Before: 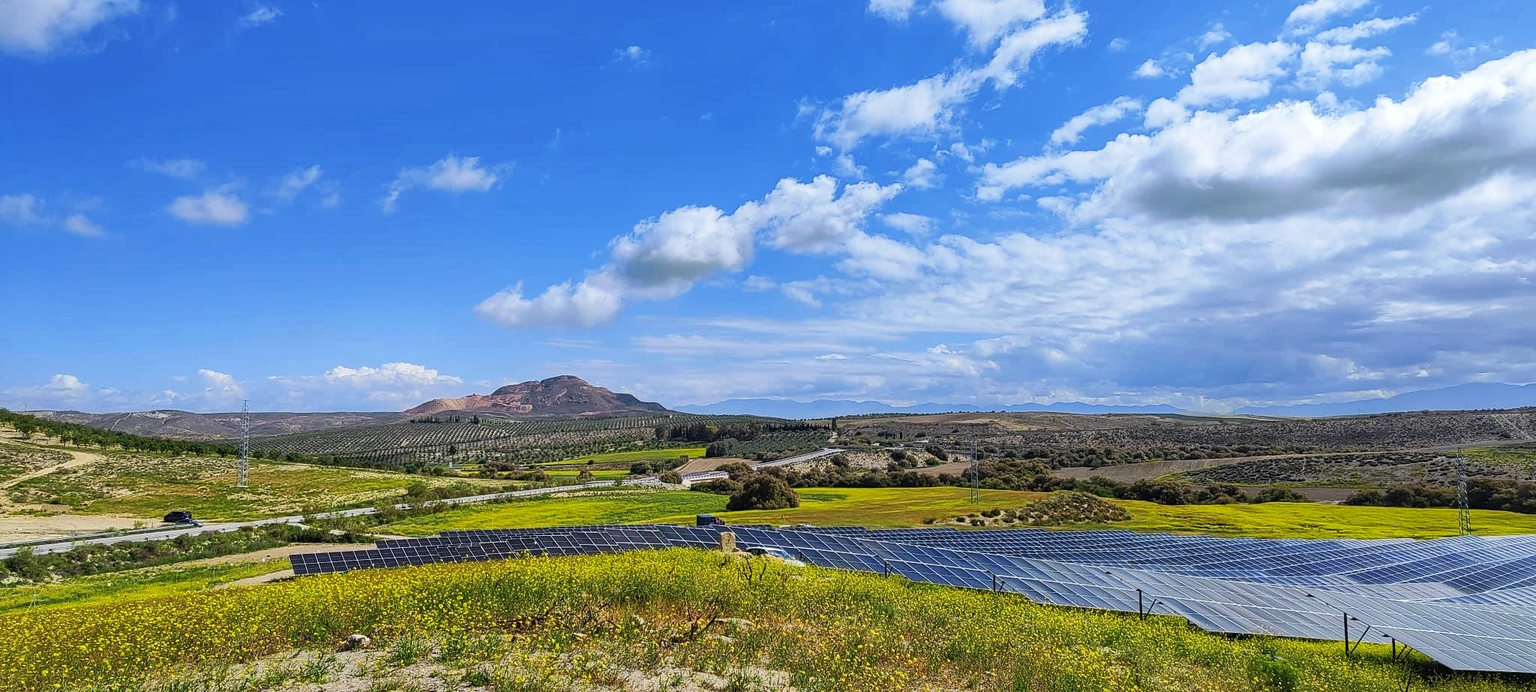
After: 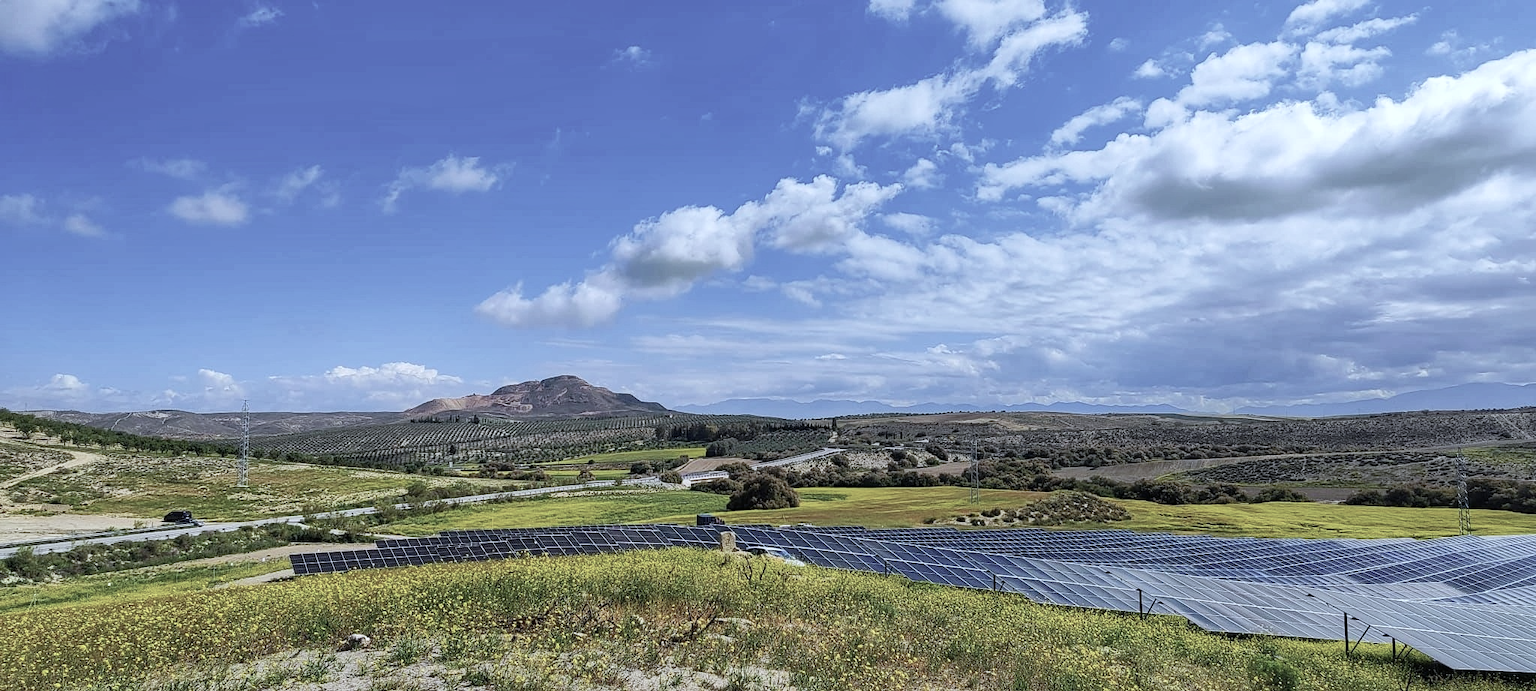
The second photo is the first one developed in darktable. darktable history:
color correction: highlights b* 0.039, saturation 0.591
exposure: black level correction 0.001, compensate highlight preservation false
color calibration: x 0.37, y 0.382, temperature 4313.09 K
